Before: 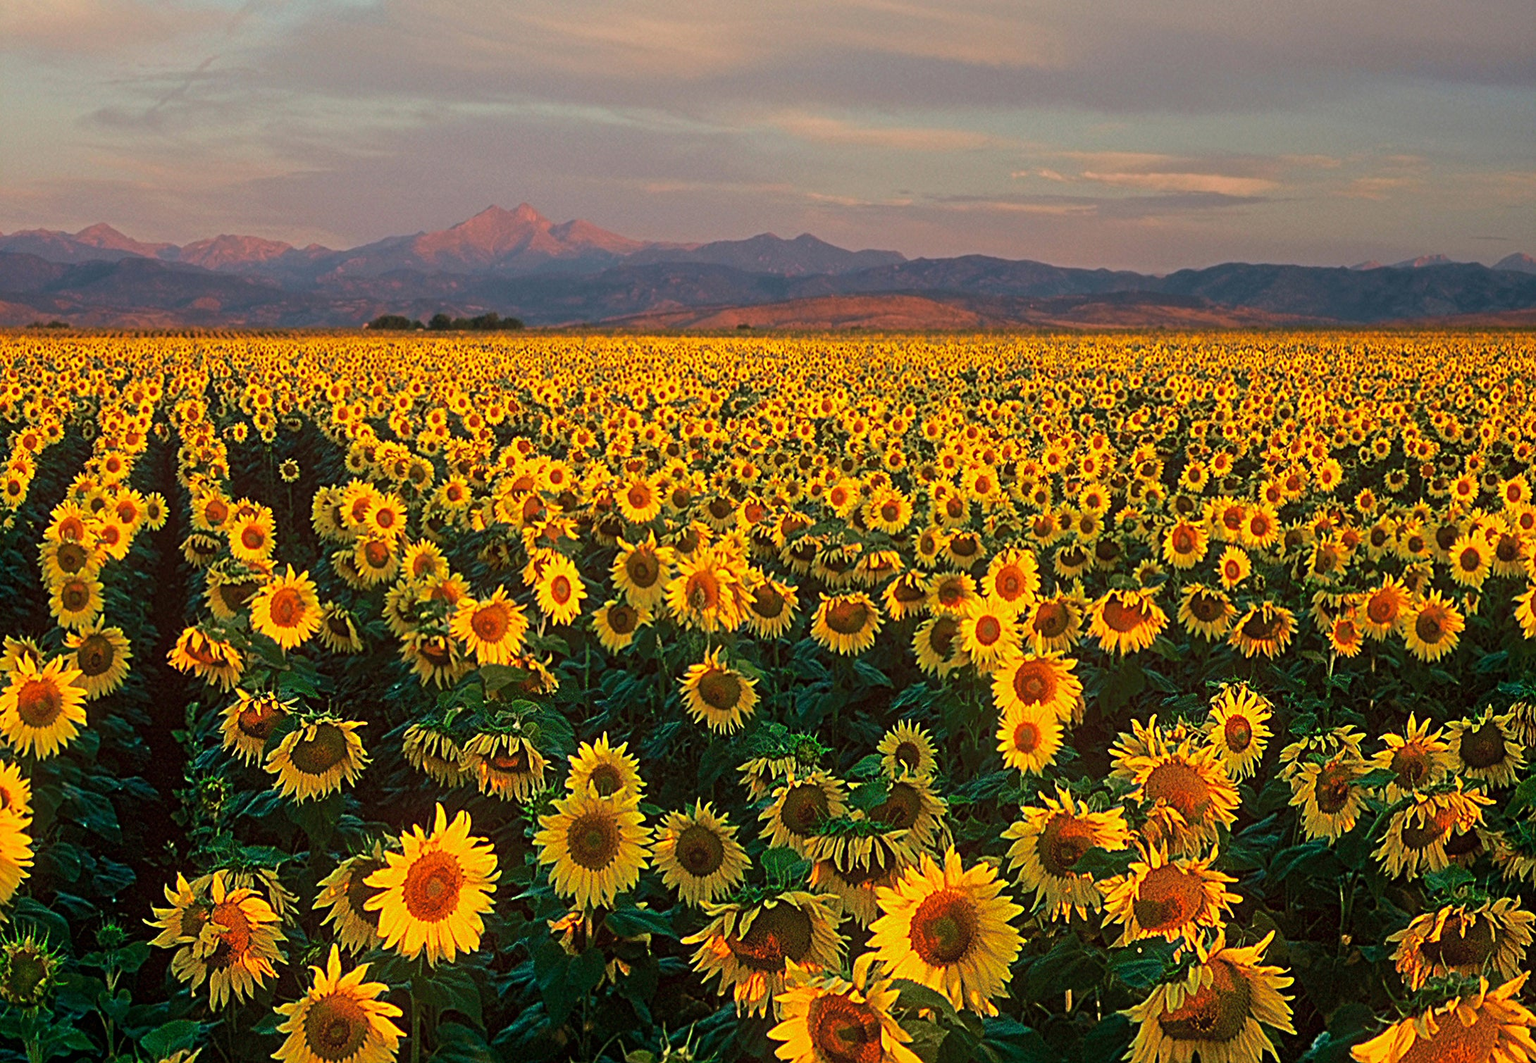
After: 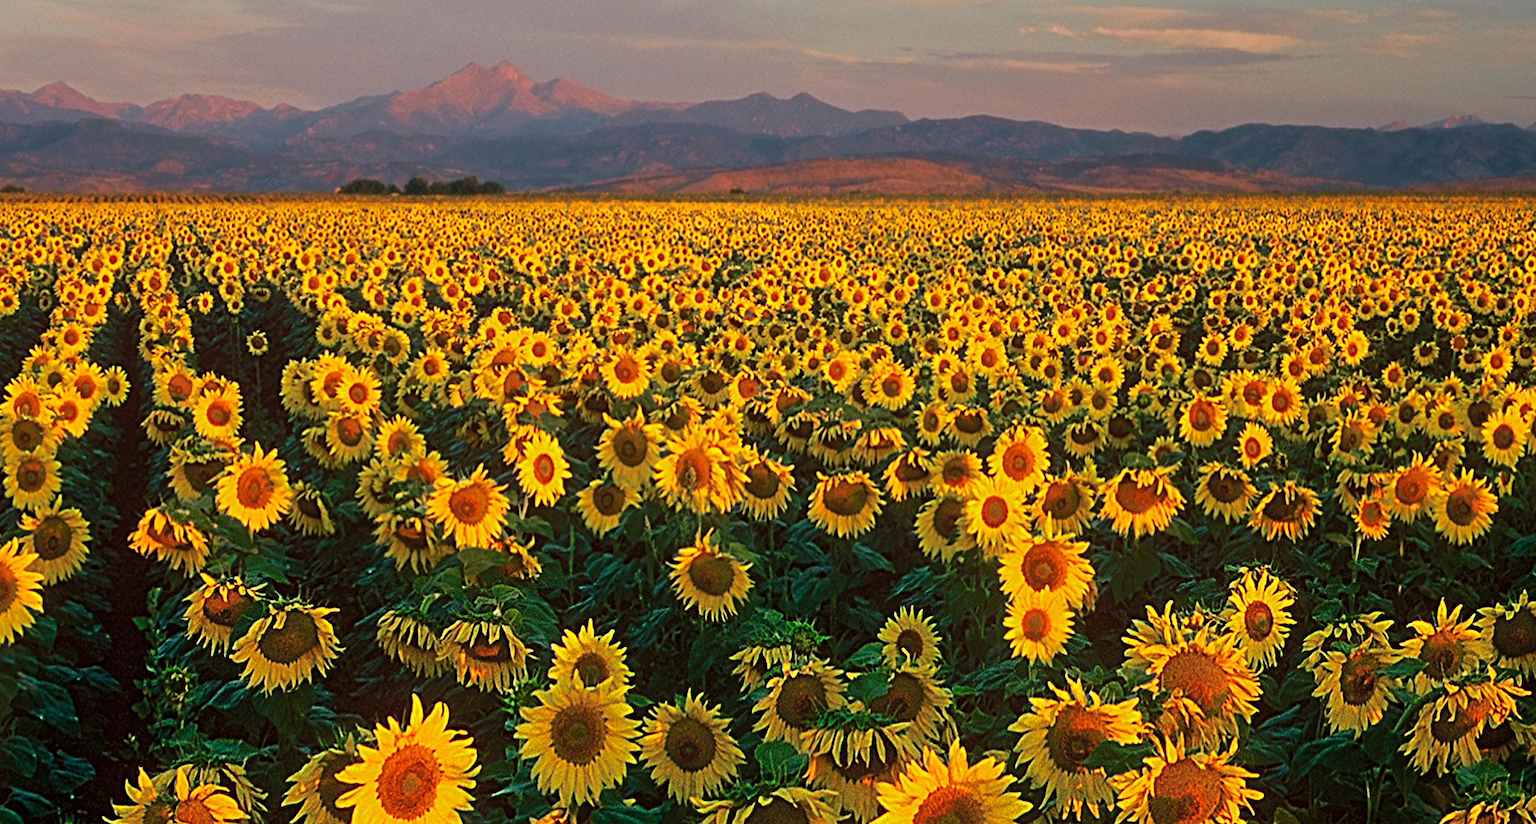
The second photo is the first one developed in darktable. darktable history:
crop and rotate: left 3.009%, top 13.743%, right 2.222%, bottom 12.763%
